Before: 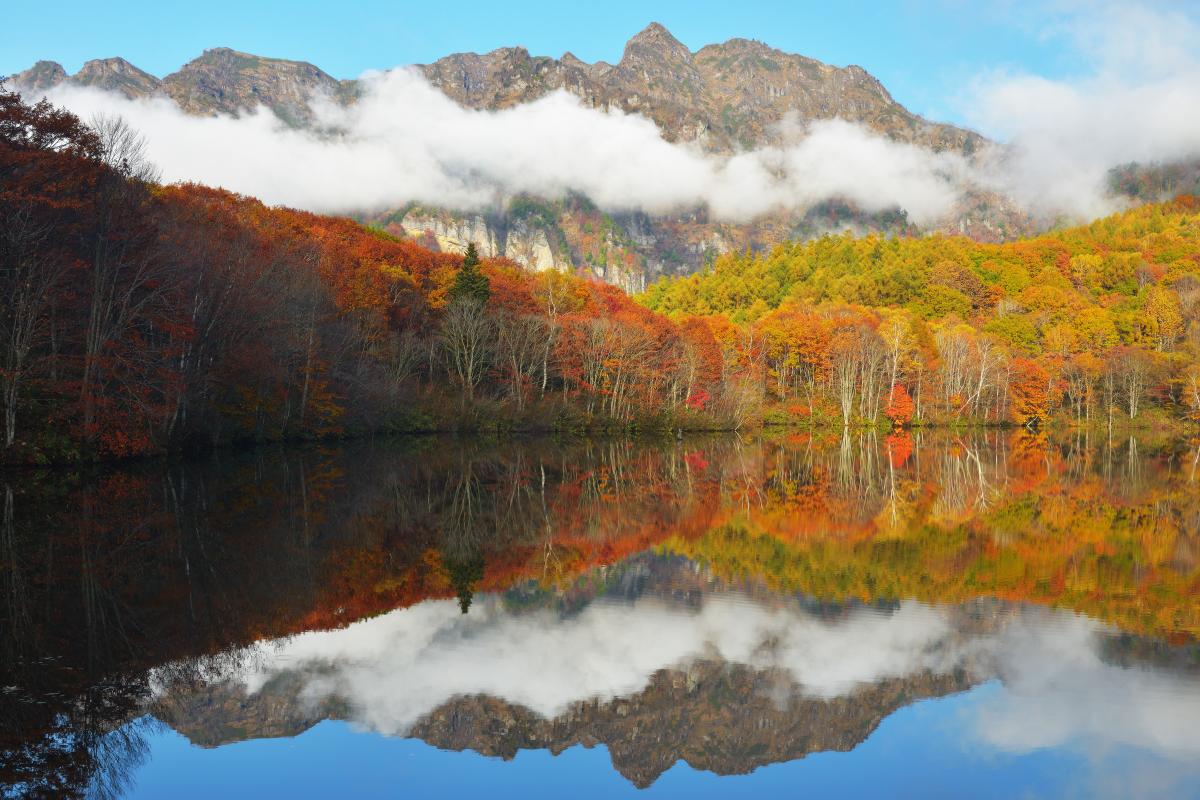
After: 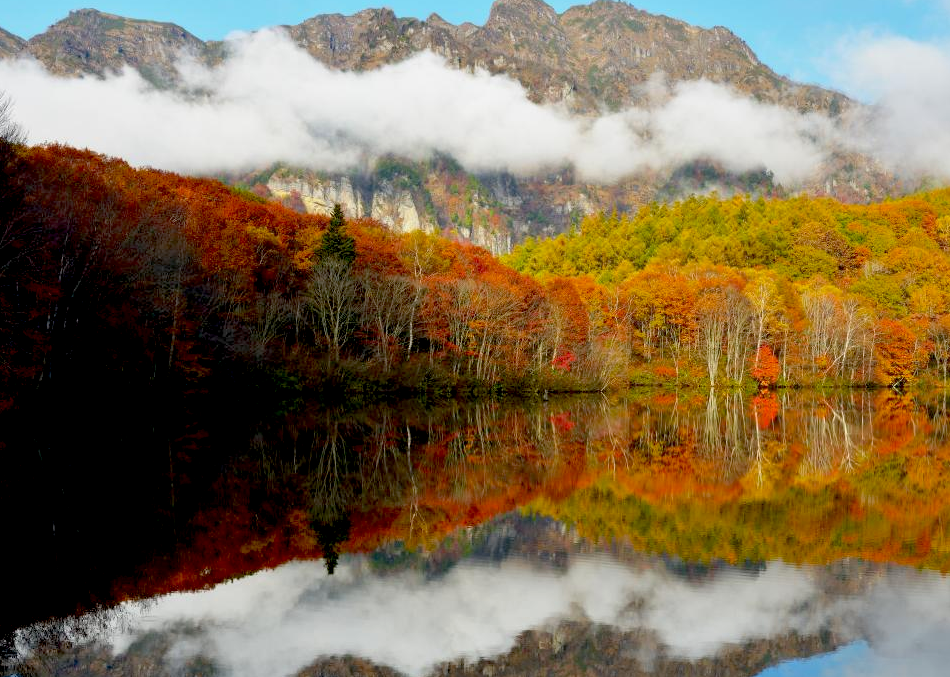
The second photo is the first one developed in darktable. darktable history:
crop: left 11.214%, top 4.904%, right 9.572%, bottom 10.449%
exposure: black level correction 0.03, exposure -0.074 EV, compensate highlight preservation false
